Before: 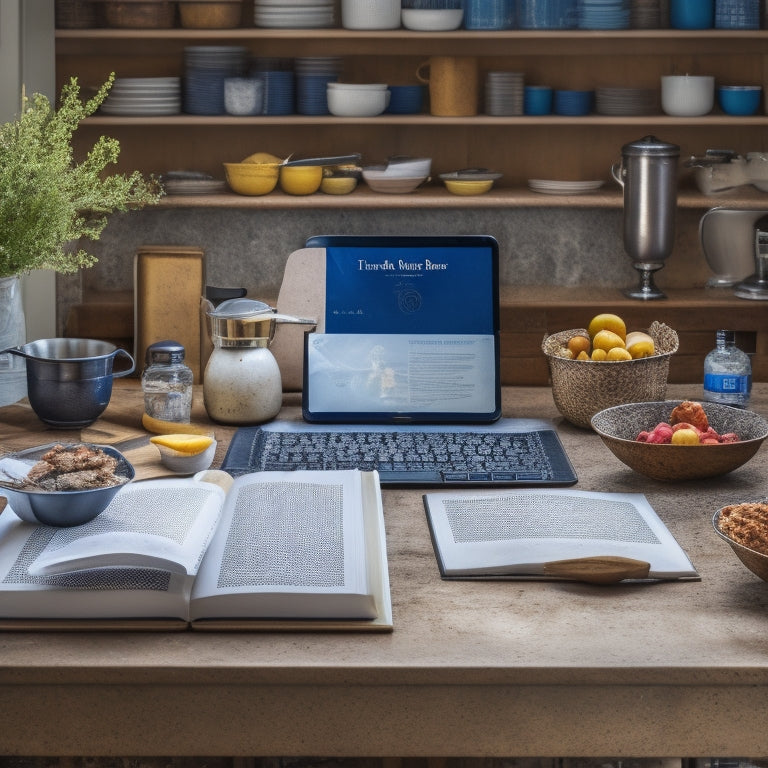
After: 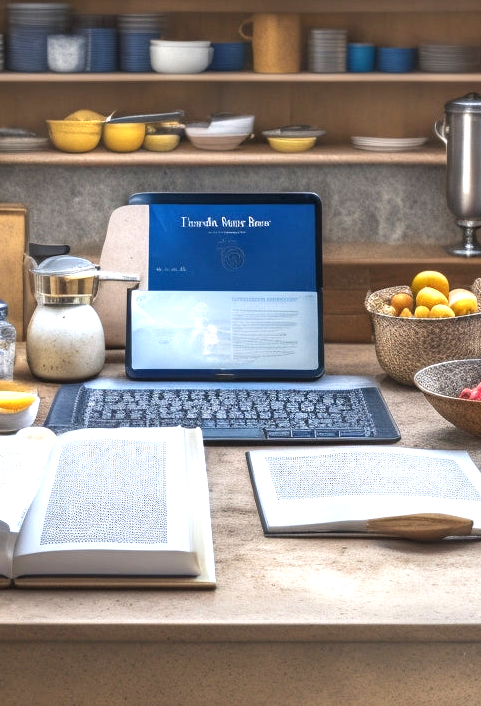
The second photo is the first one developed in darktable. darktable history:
crop and rotate: left 23.123%, top 5.638%, right 14.222%, bottom 2.313%
exposure: exposure 1 EV, compensate highlight preservation false
